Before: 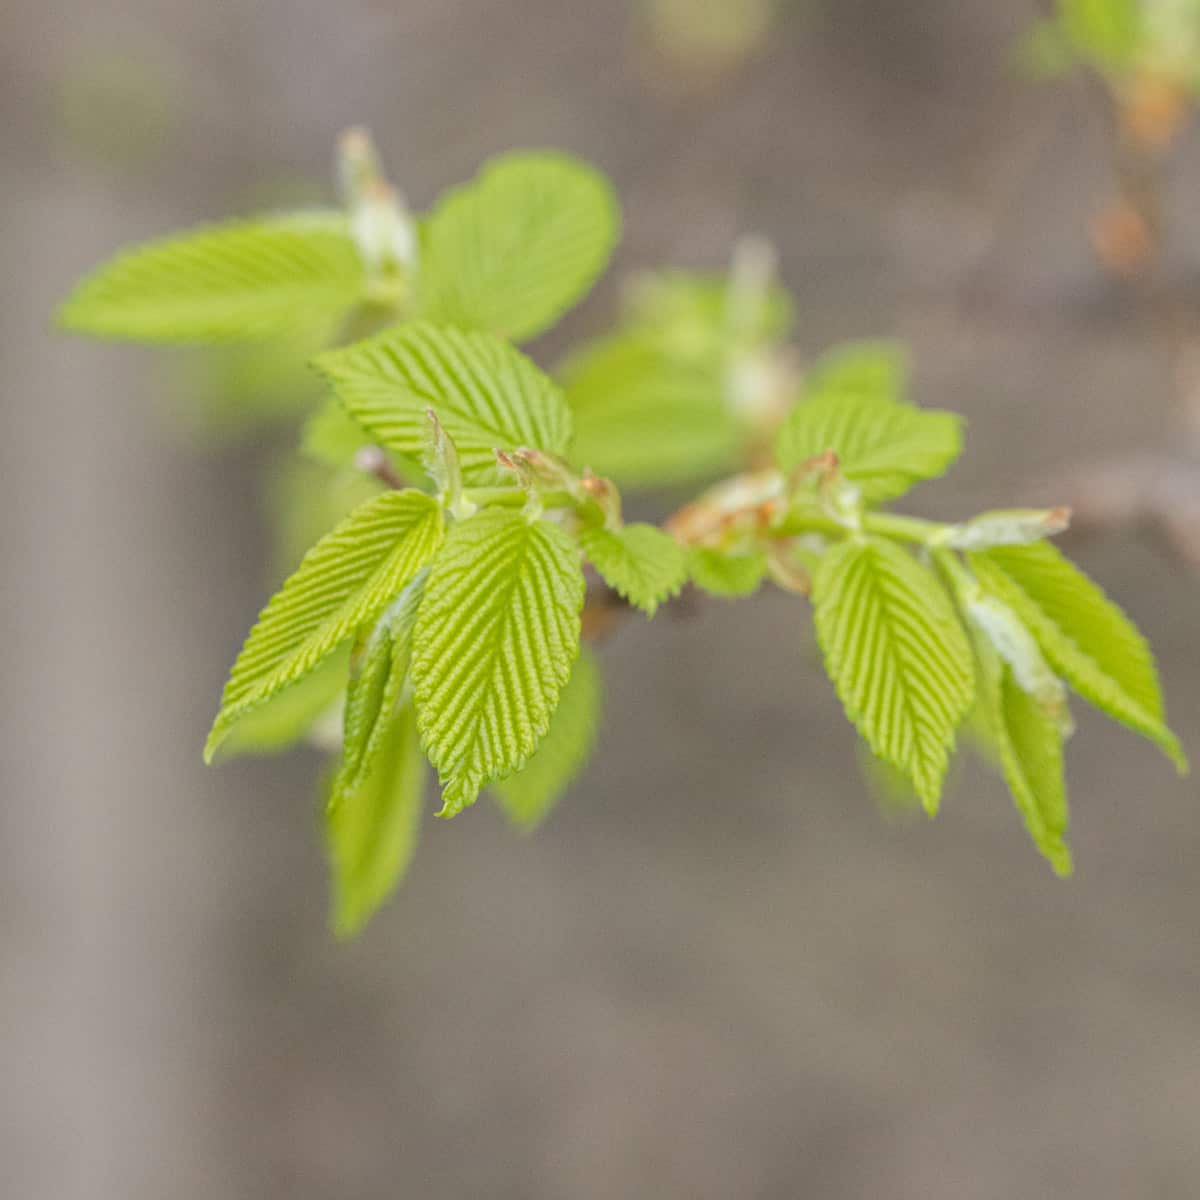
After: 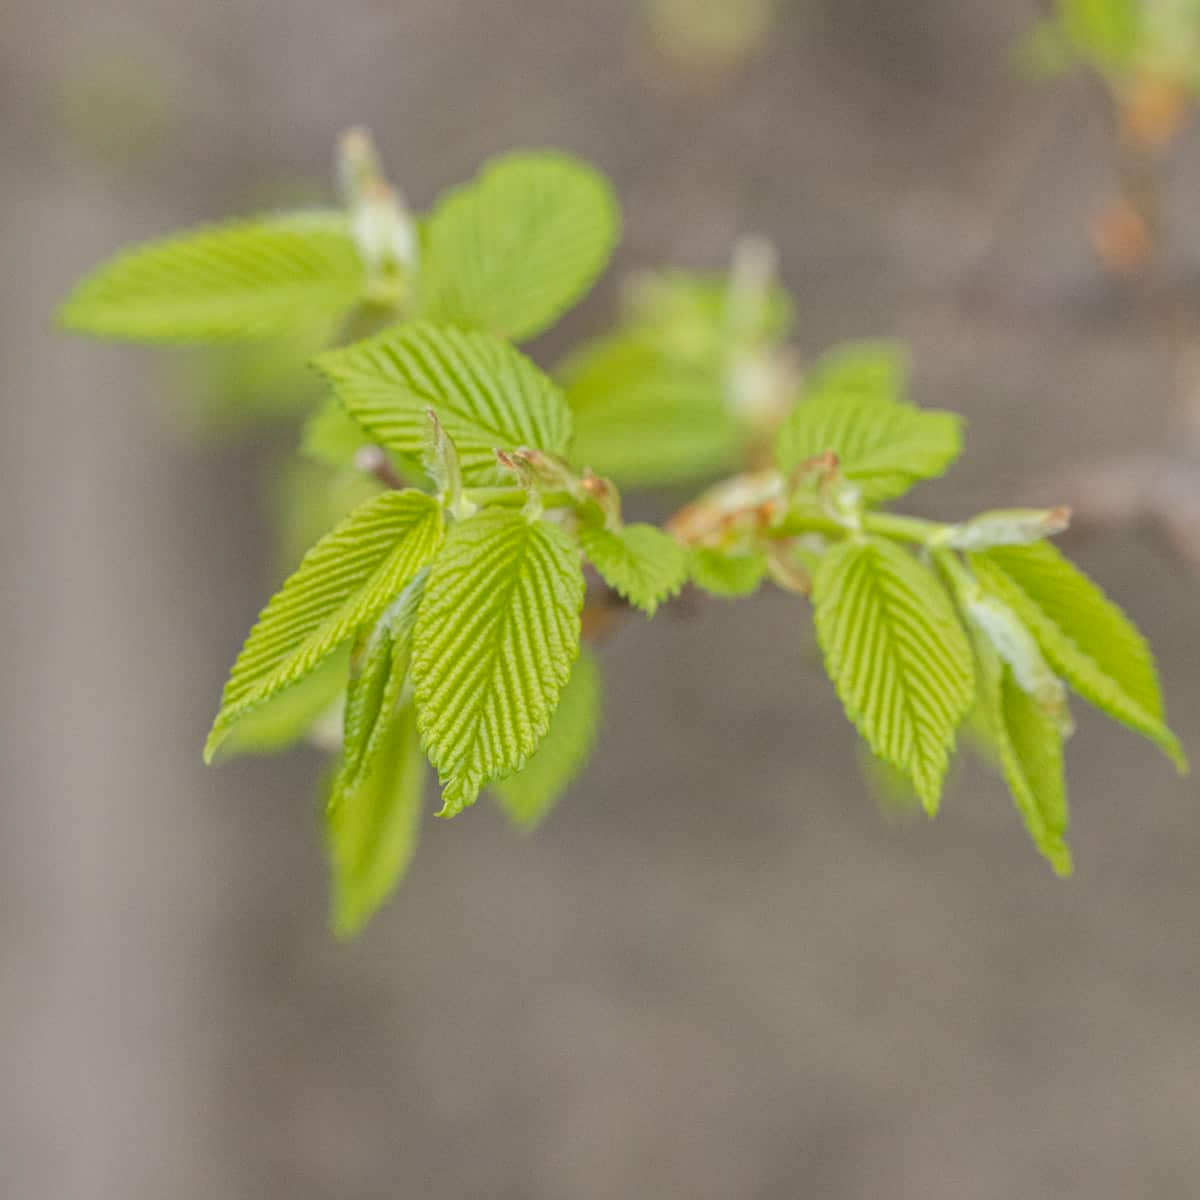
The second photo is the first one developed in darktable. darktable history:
shadows and highlights: shadows 30.05
